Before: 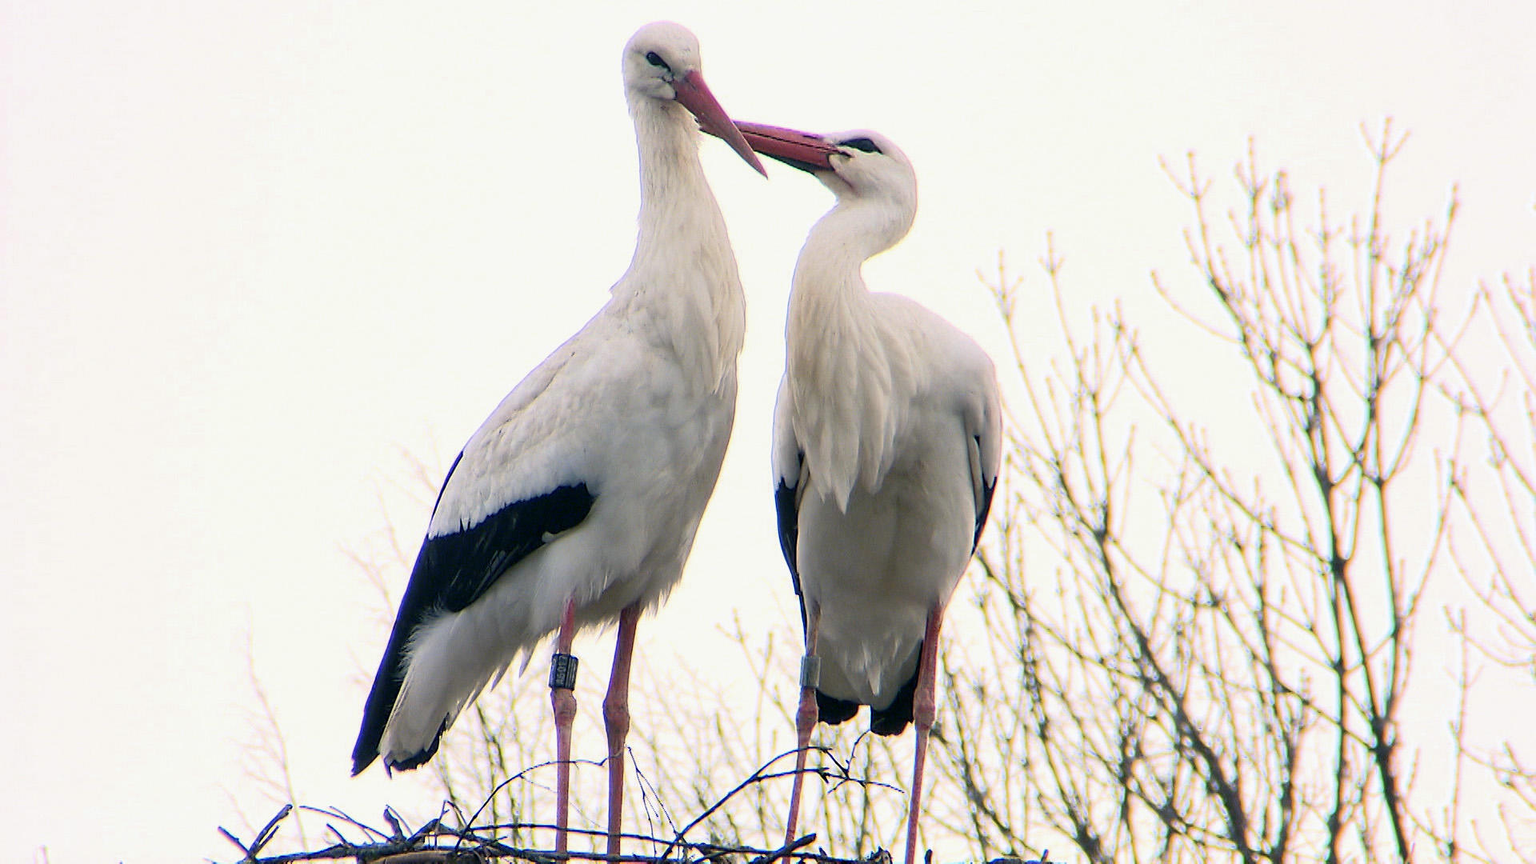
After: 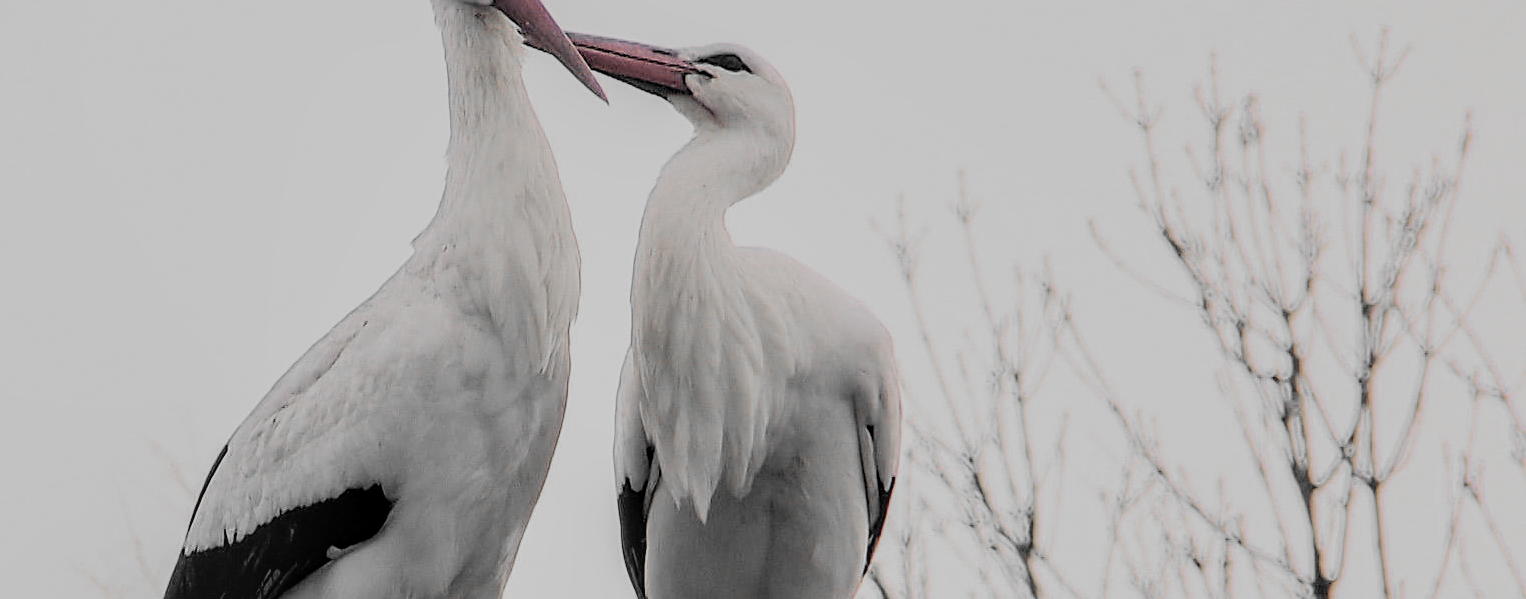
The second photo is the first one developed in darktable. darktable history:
local contrast: detail 130%
crop: left 18.313%, top 11.11%, right 2.206%, bottom 33.375%
color zones: curves: ch0 [(0, 0.65) (0.096, 0.644) (0.221, 0.539) (0.429, 0.5) (0.571, 0.5) (0.714, 0.5) (0.857, 0.5) (1, 0.65)]; ch1 [(0, 0.5) (0.143, 0.5) (0.257, -0.002) (0.429, 0.04) (0.571, -0.001) (0.714, -0.015) (0.857, 0.024) (1, 0.5)]
filmic rgb: middle gray luminance 29.92%, black relative exposure -9.03 EV, white relative exposure 6.99 EV, target black luminance 0%, hardness 2.96, latitude 2.87%, contrast 0.963, highlights saturation mix 5.7%, shadows ↔ highlights balance 11.63%
contrast brightness saturation: contrast -0.057, saturation -0.405
sharpen: on, module defaults
